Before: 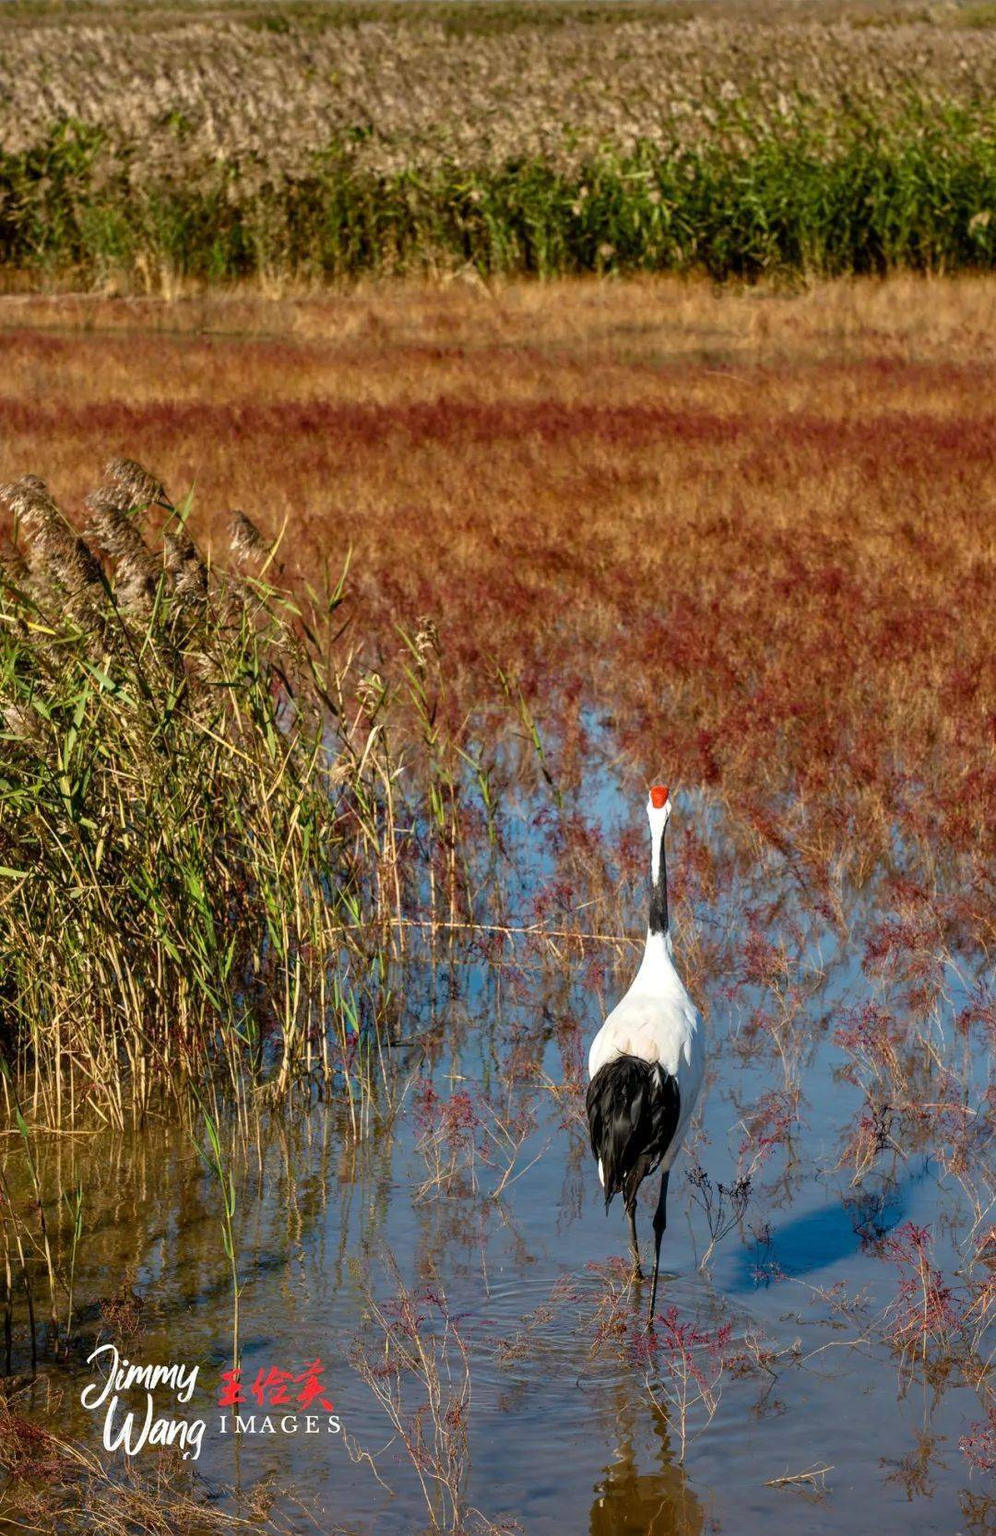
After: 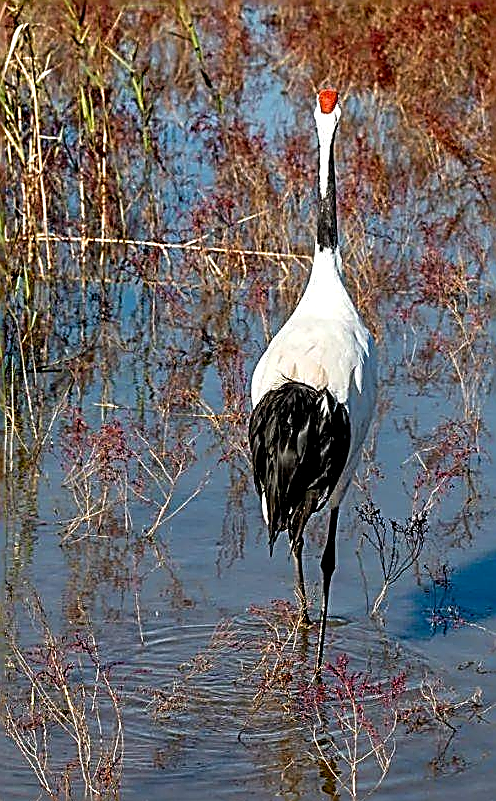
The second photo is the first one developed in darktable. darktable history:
crop: left 35.845%, top 45.85%, right 18.14%, bottom 6.051%
exposure: black level correction 0.004, exposure 0.016 EV, compensate exposure bias true, compensate highlight preservation false
local contrast: highlights 102%, shadows 97%, detail 119%, midtone range 0.2
sharpen: amount 1.997
